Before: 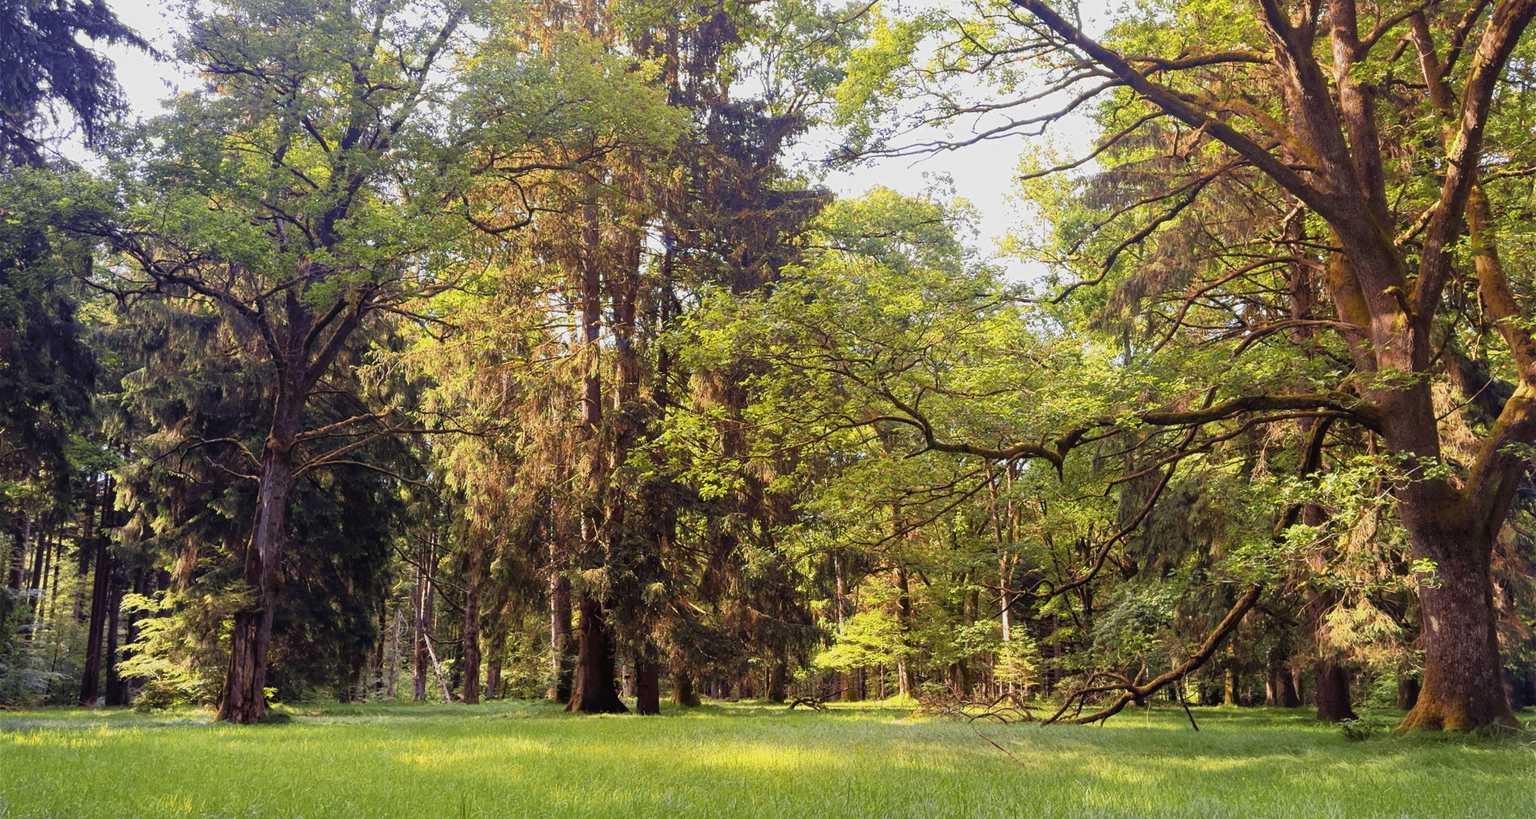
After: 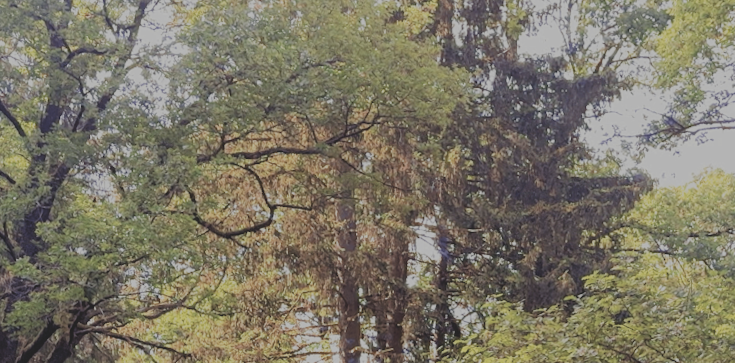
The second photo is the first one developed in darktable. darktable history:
crop: left 15.452%, top 5.459%, right 43.956%, bottom 56.62%
contrast brightness saturation: contrast -0.26, saturation -0.43
filmic rgb: black relative exposure -7.65 EV, white relative exposure 4.56 EV, hardness 3.61, contrast 1.05
rotate and perspective: rotation 0.062°, lens shift (vertical) 0.115, lens shift (horizontal) -0.133, crop left 0.047, crop right 0.94, crop top 0.061, crop bottom 0.94
